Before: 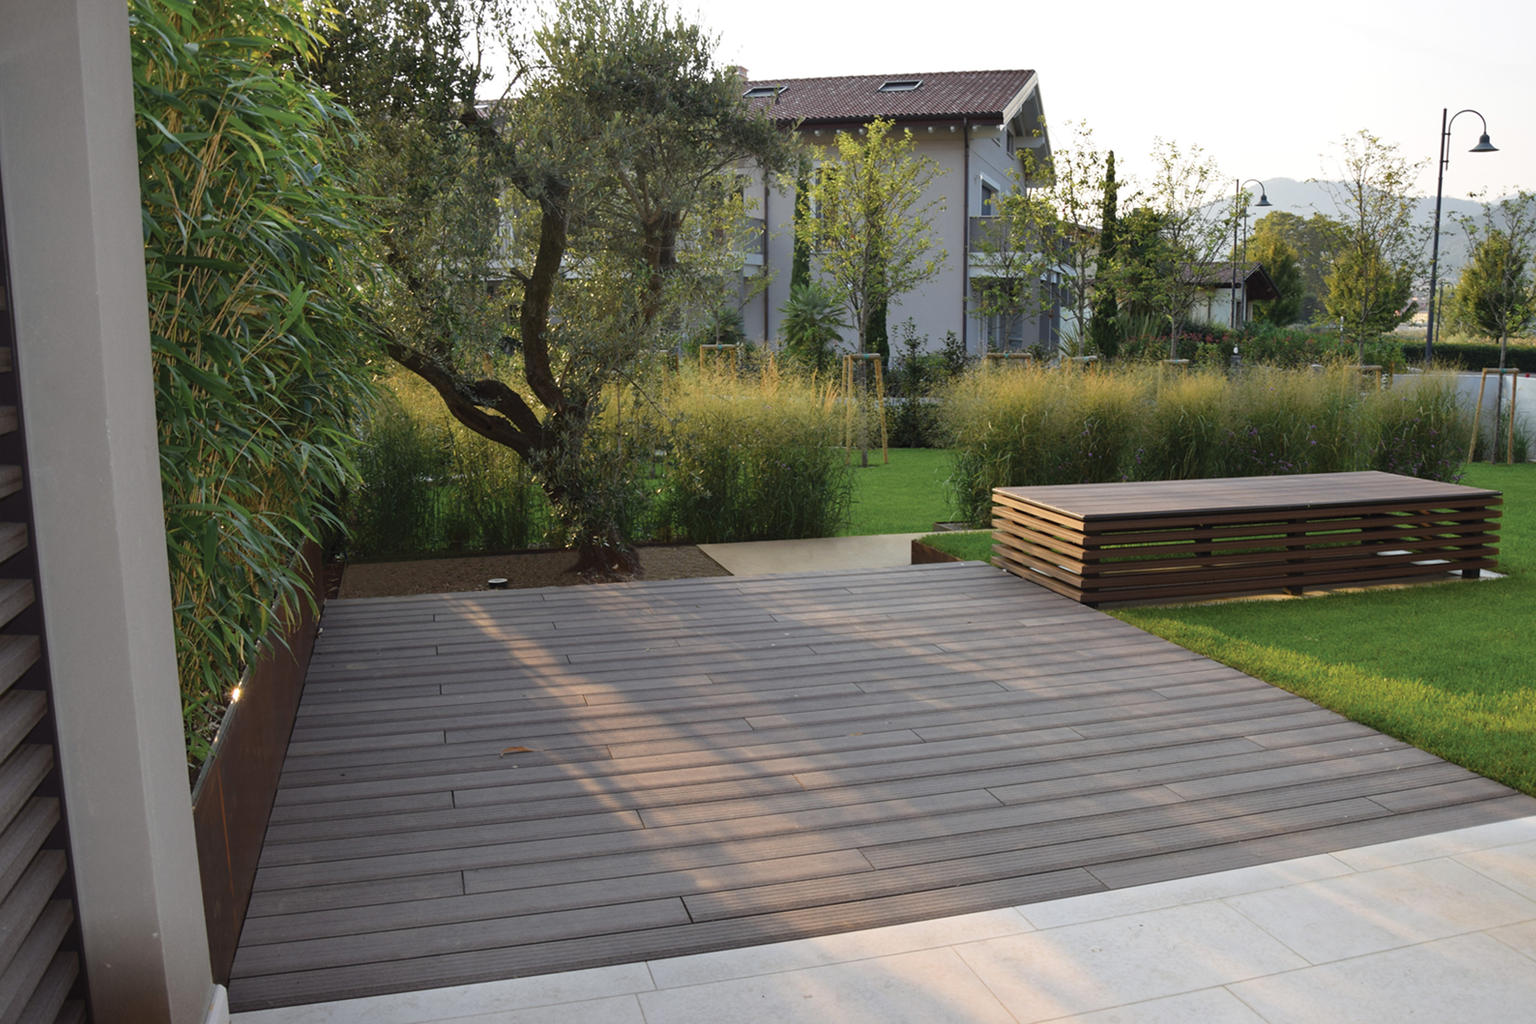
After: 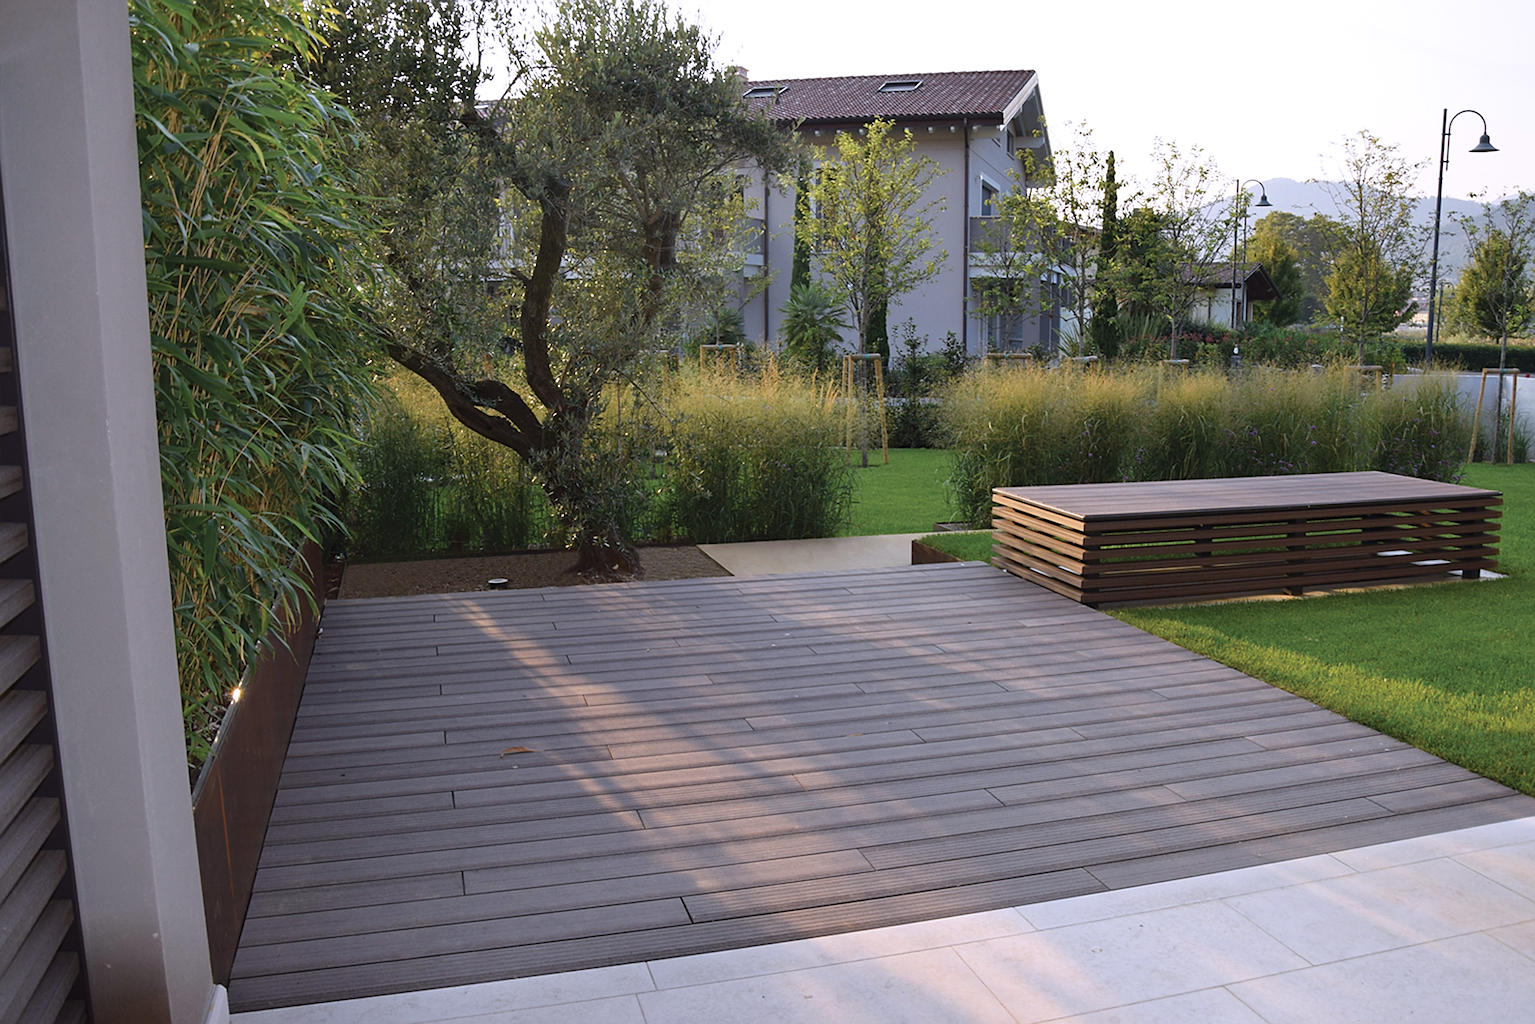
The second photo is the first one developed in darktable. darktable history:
sharpen: on, module defaults
white balance: red 1.004, blue 1.096
